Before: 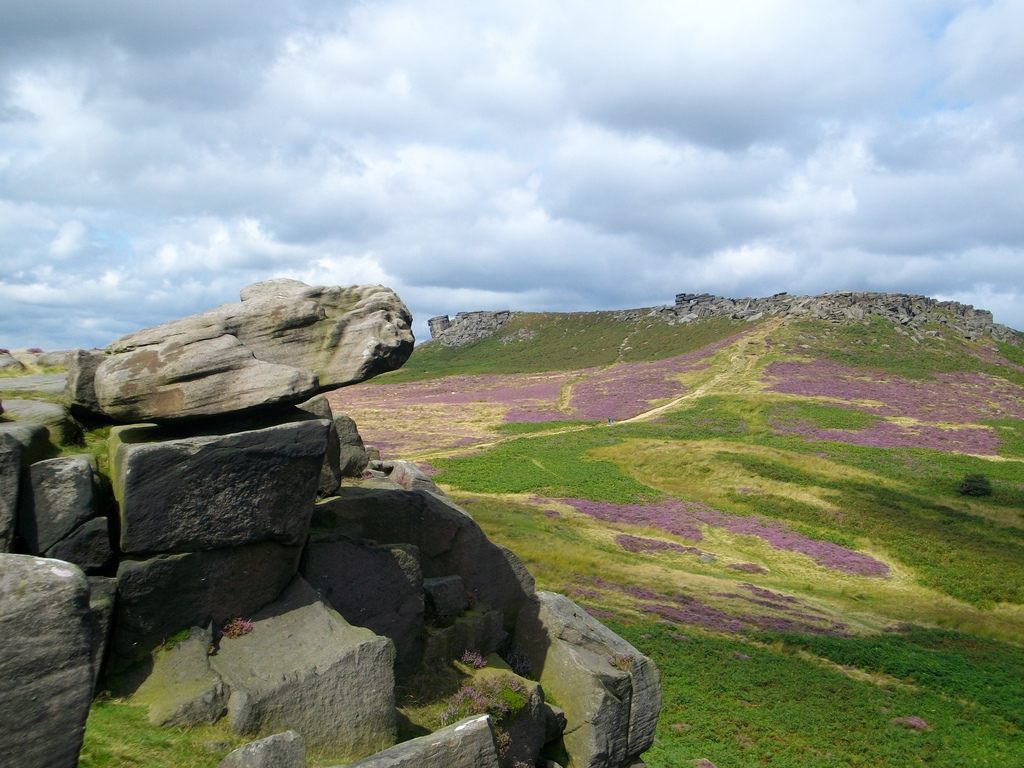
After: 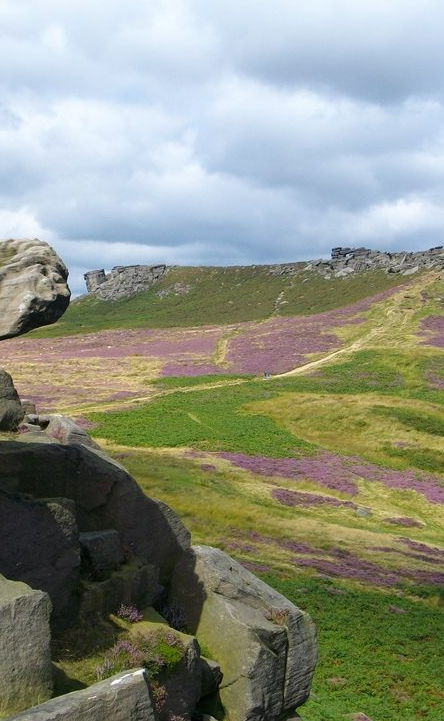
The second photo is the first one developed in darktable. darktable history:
crop: left 33.672%, top 6.036%, right 22.88%
